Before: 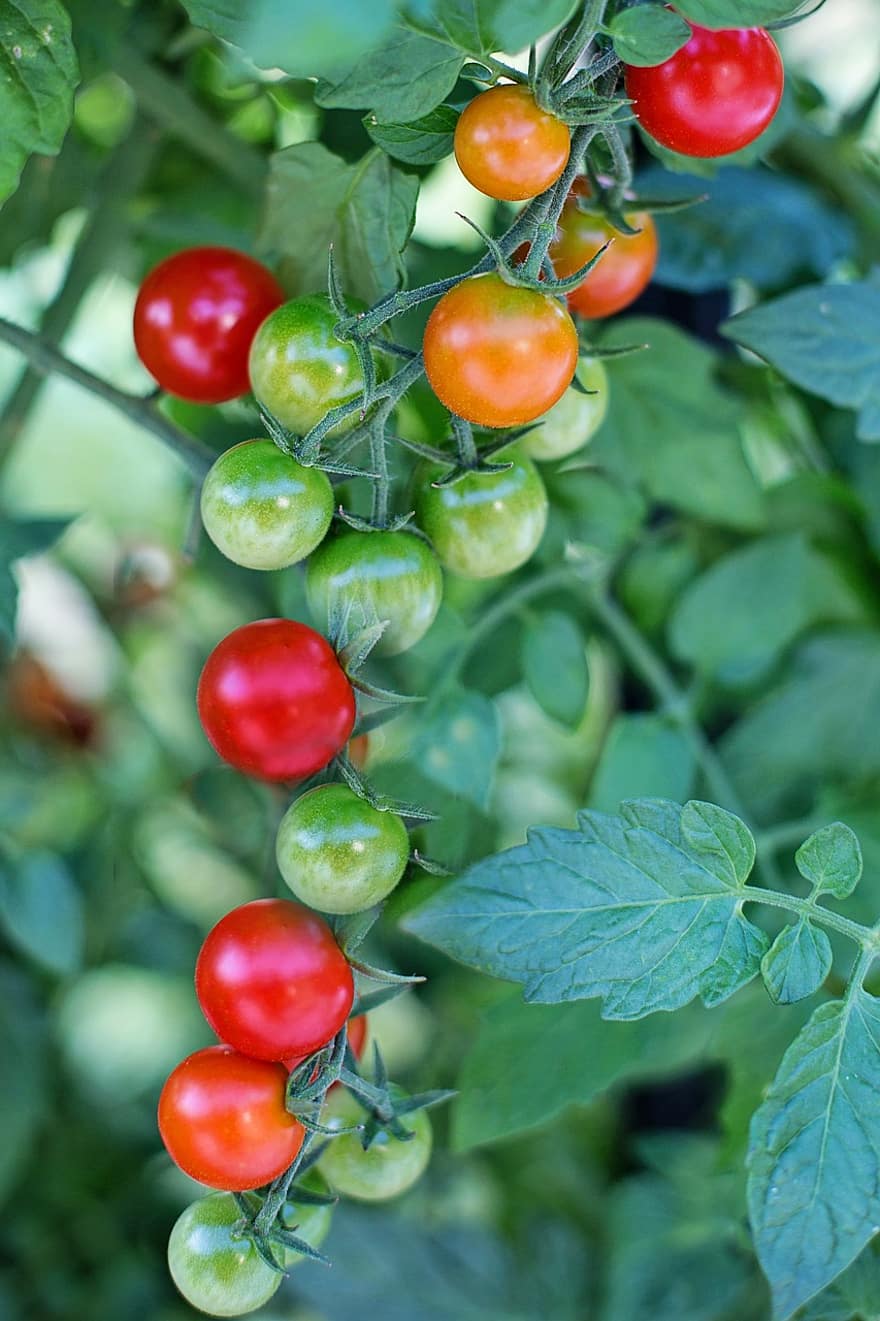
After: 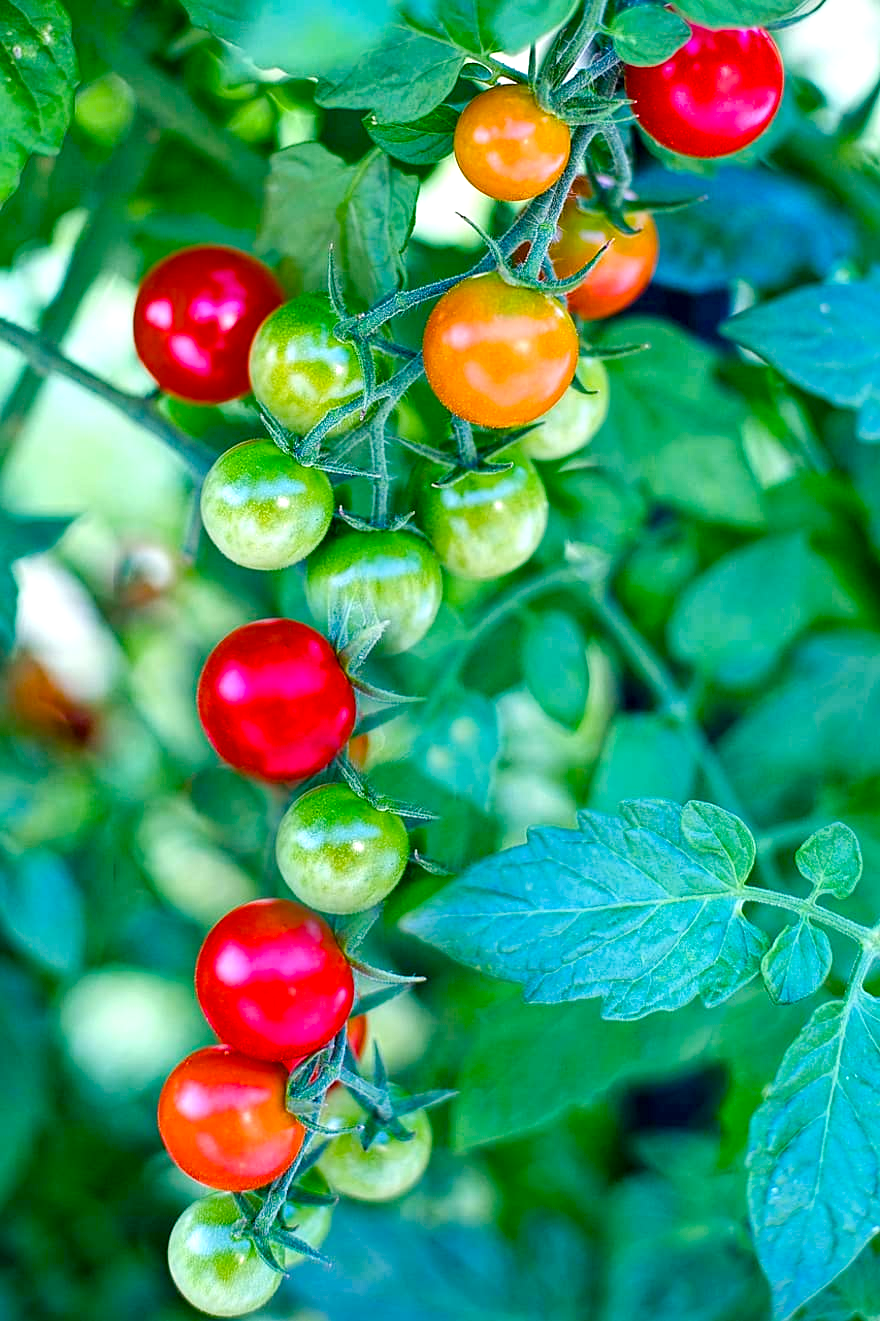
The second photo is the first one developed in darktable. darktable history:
local contrast: highlights 104%, shadows 98%, detail 119%, midtone range 0.2
color balance rgb: power › chroma 1.015%, power › hue 251.93°, perceptual saturation grading › global saturation 40.886%, perceptual saturation grading › highlights -25.372%, perceptual saturation grading › mid-tones 34.365%, perceptual saturation grading › shadows 34.587%, global vibrance 20%
exposure: black level correction 0, exposure 0.499 EV, compensate highlight preservation false
